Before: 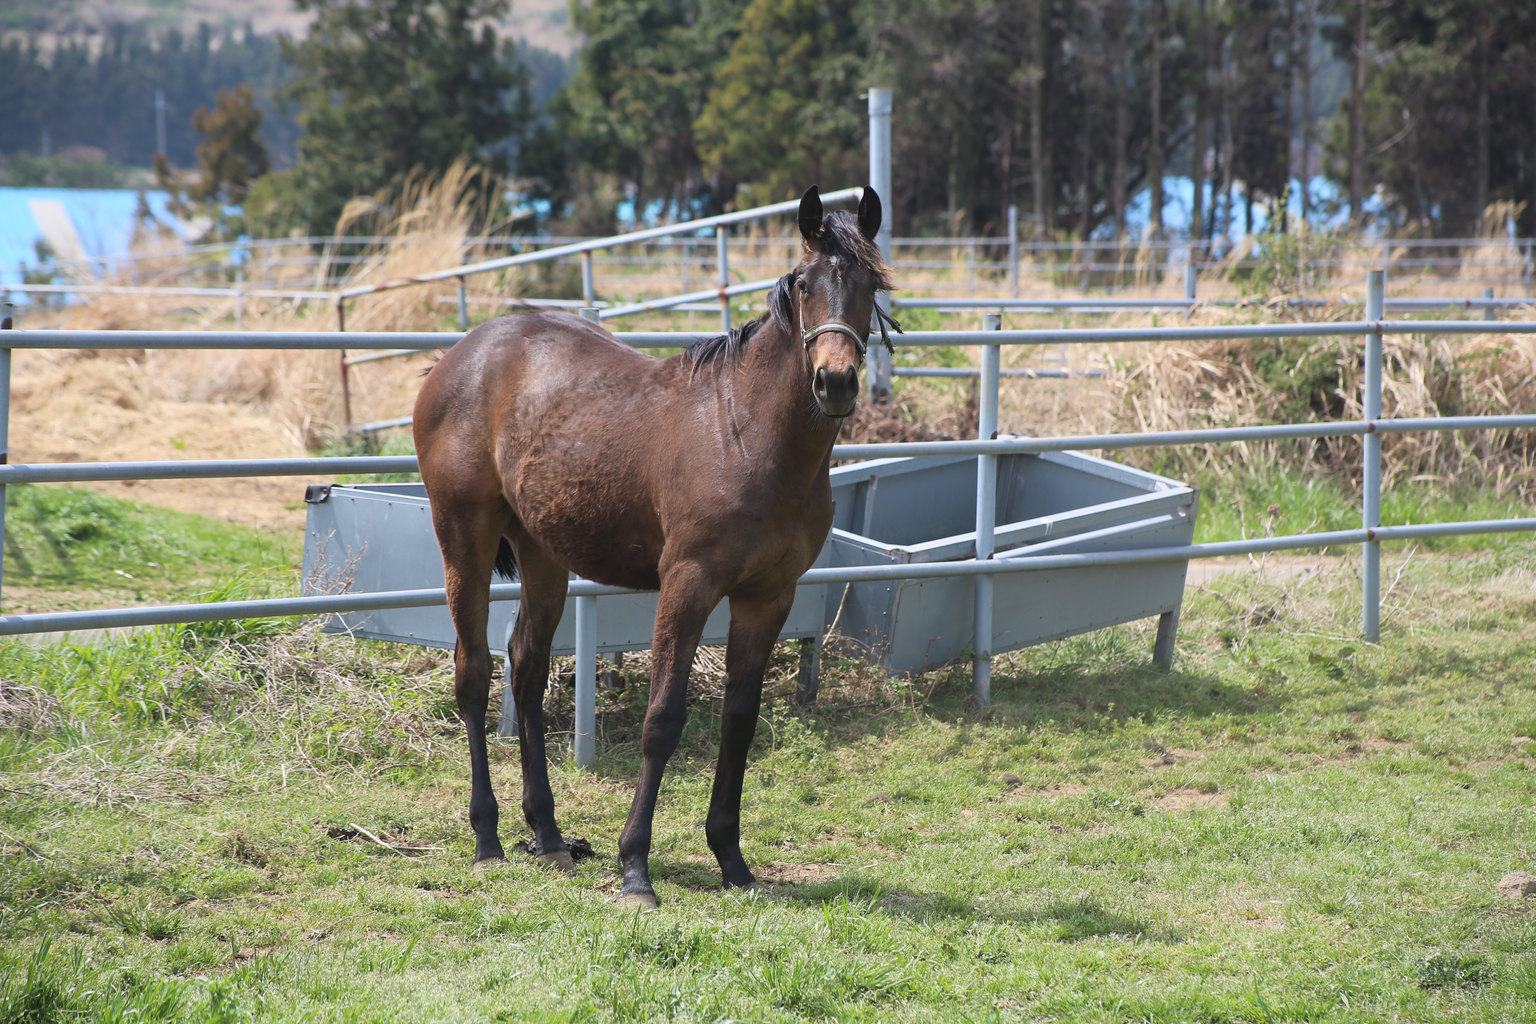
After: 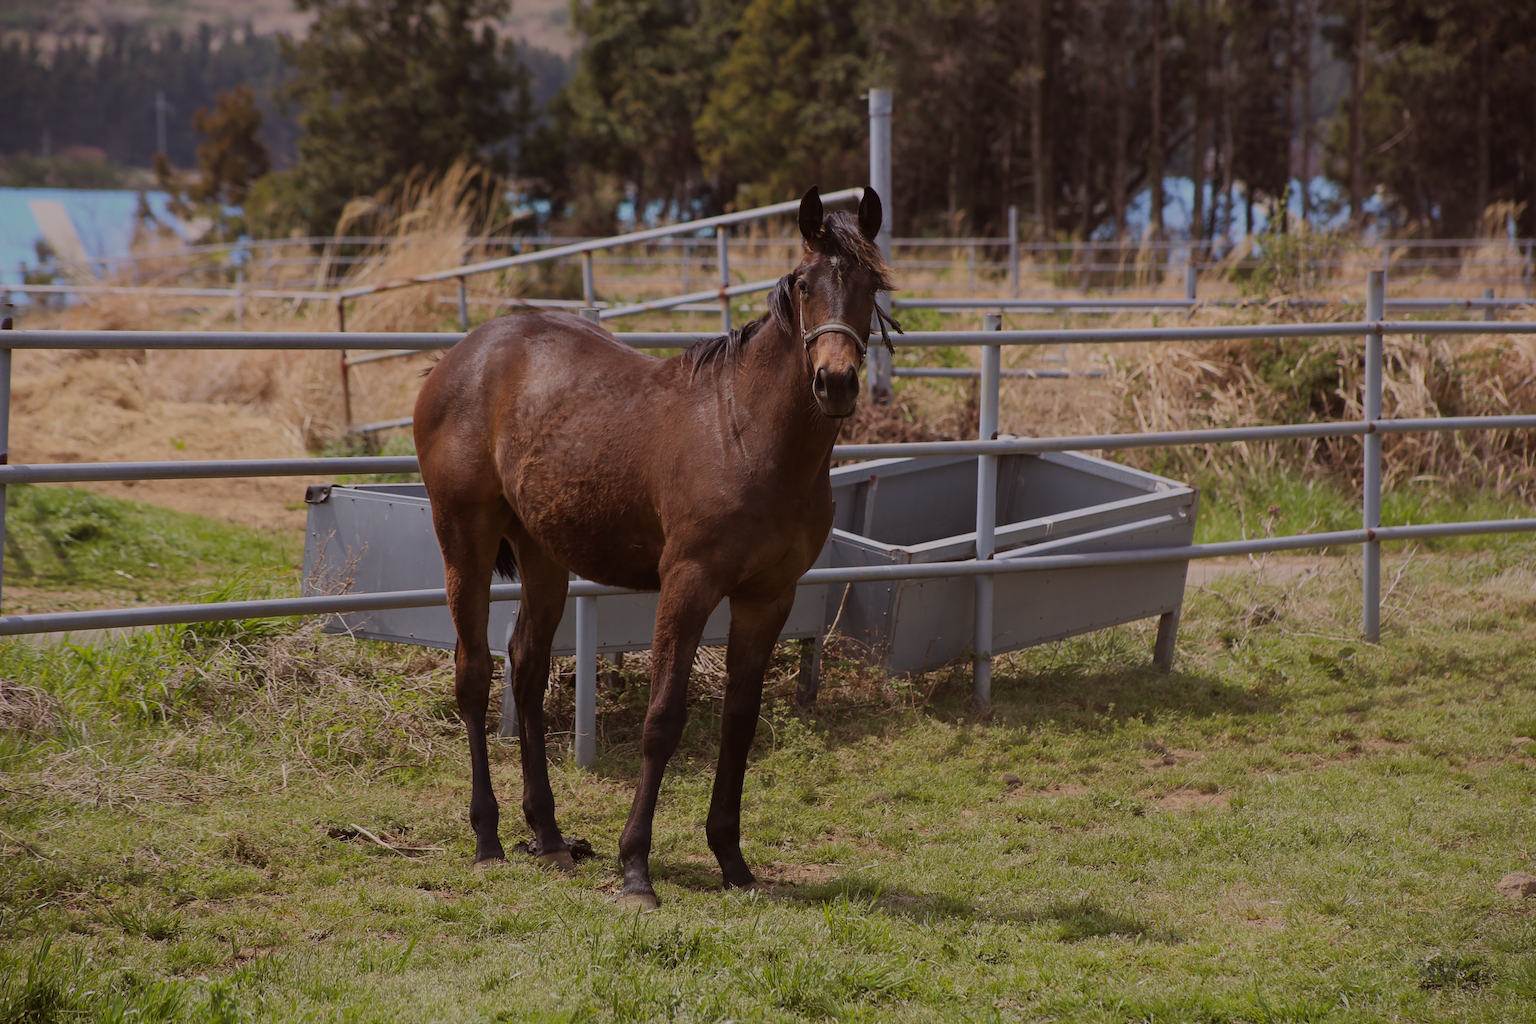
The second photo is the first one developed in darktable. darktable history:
exposure: exposure -1 EV, compensate highlight preservation false
rgb levels: mode RGB, independent channels, levels [[0, 0.5, 1], [0, 0.521, 1], [0, 0.536, 1]]
